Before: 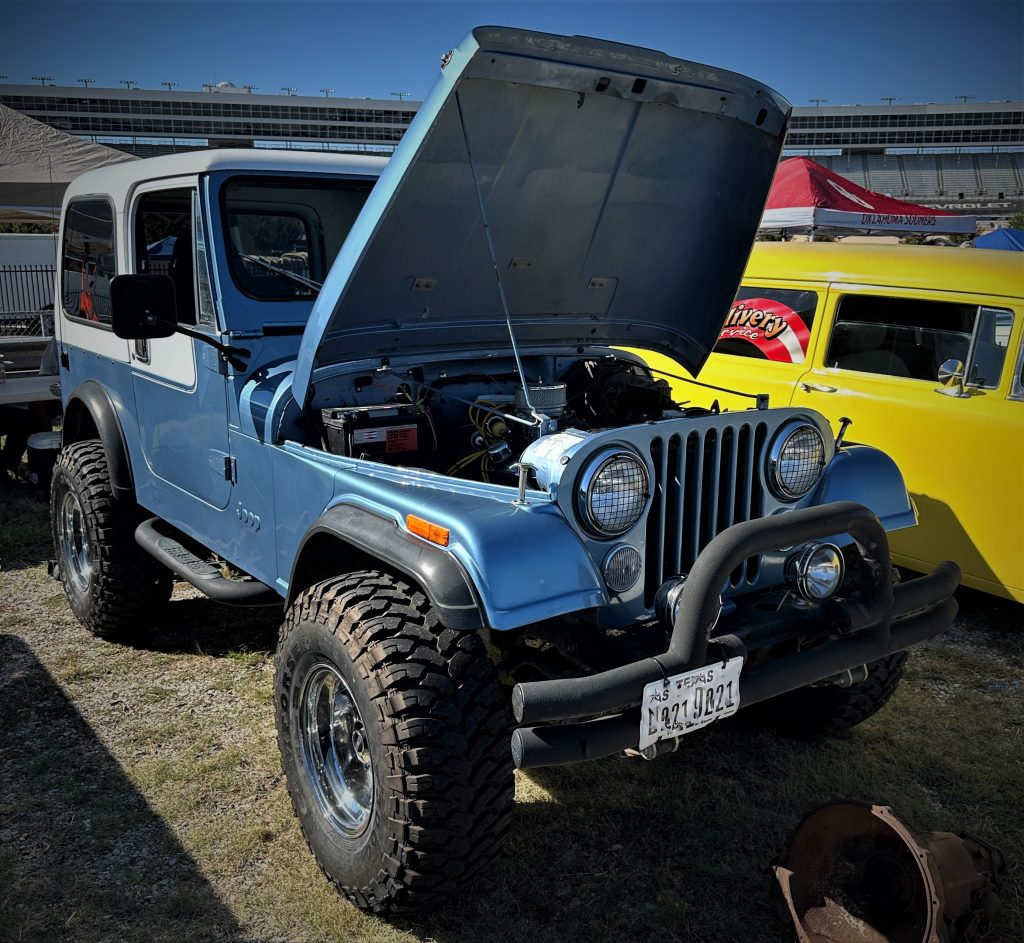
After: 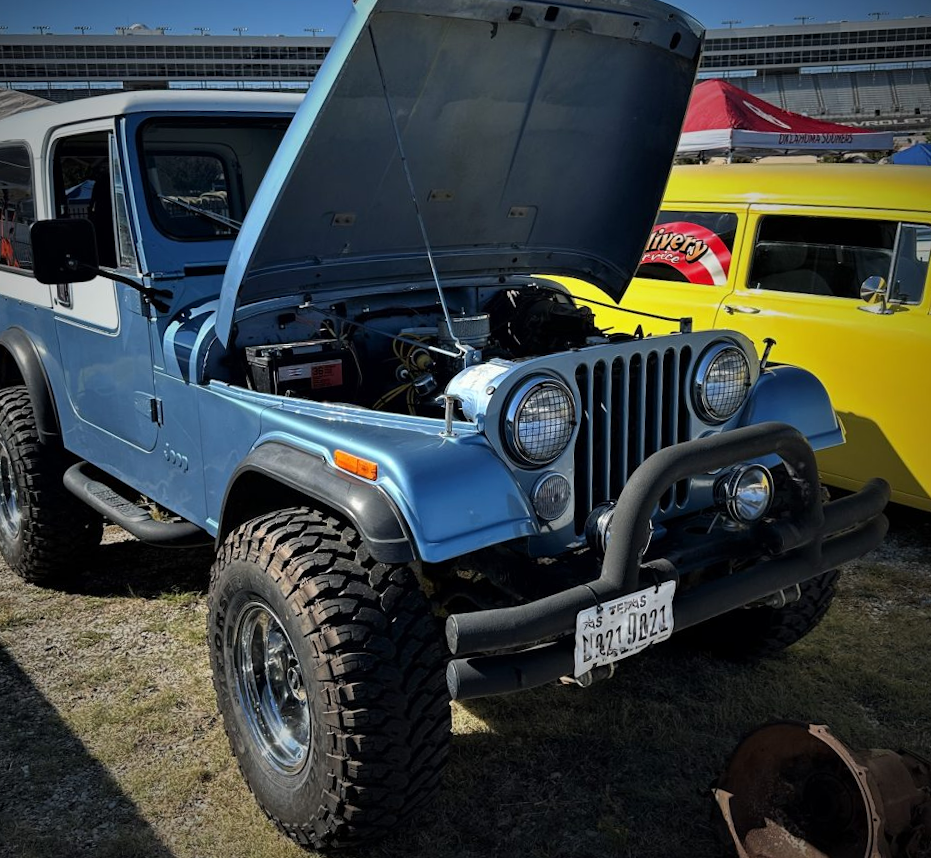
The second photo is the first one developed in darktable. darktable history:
crop and rotate: angle 1.96°, left 5.673%, top 5.673%
exposure: compensate highlight preservation false
